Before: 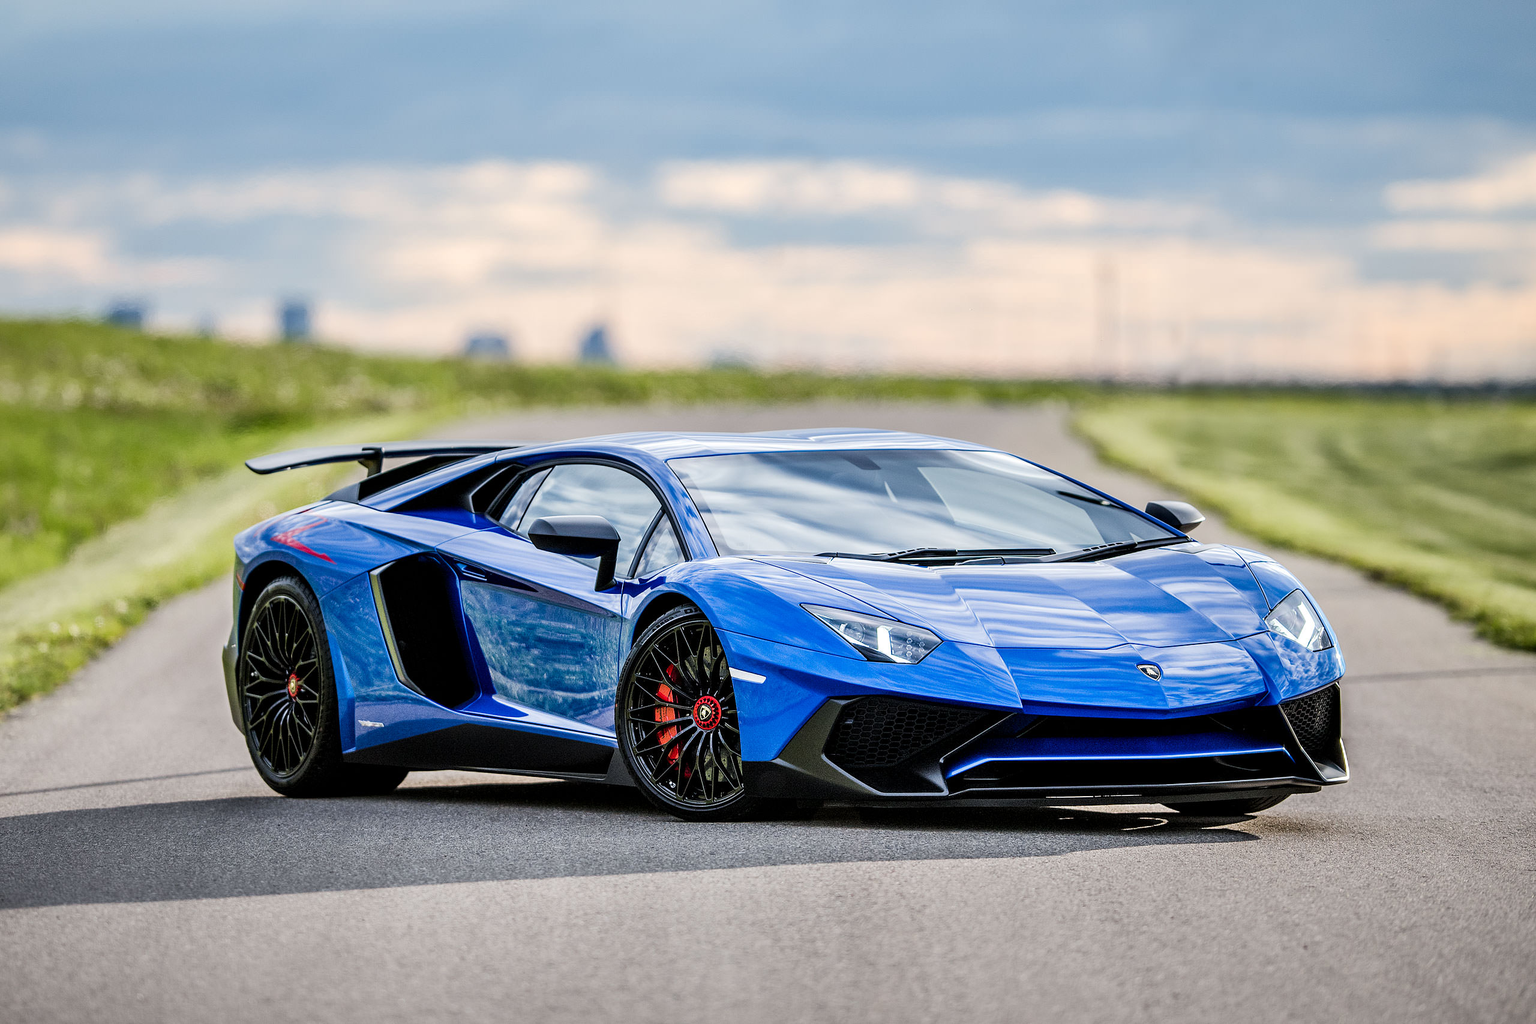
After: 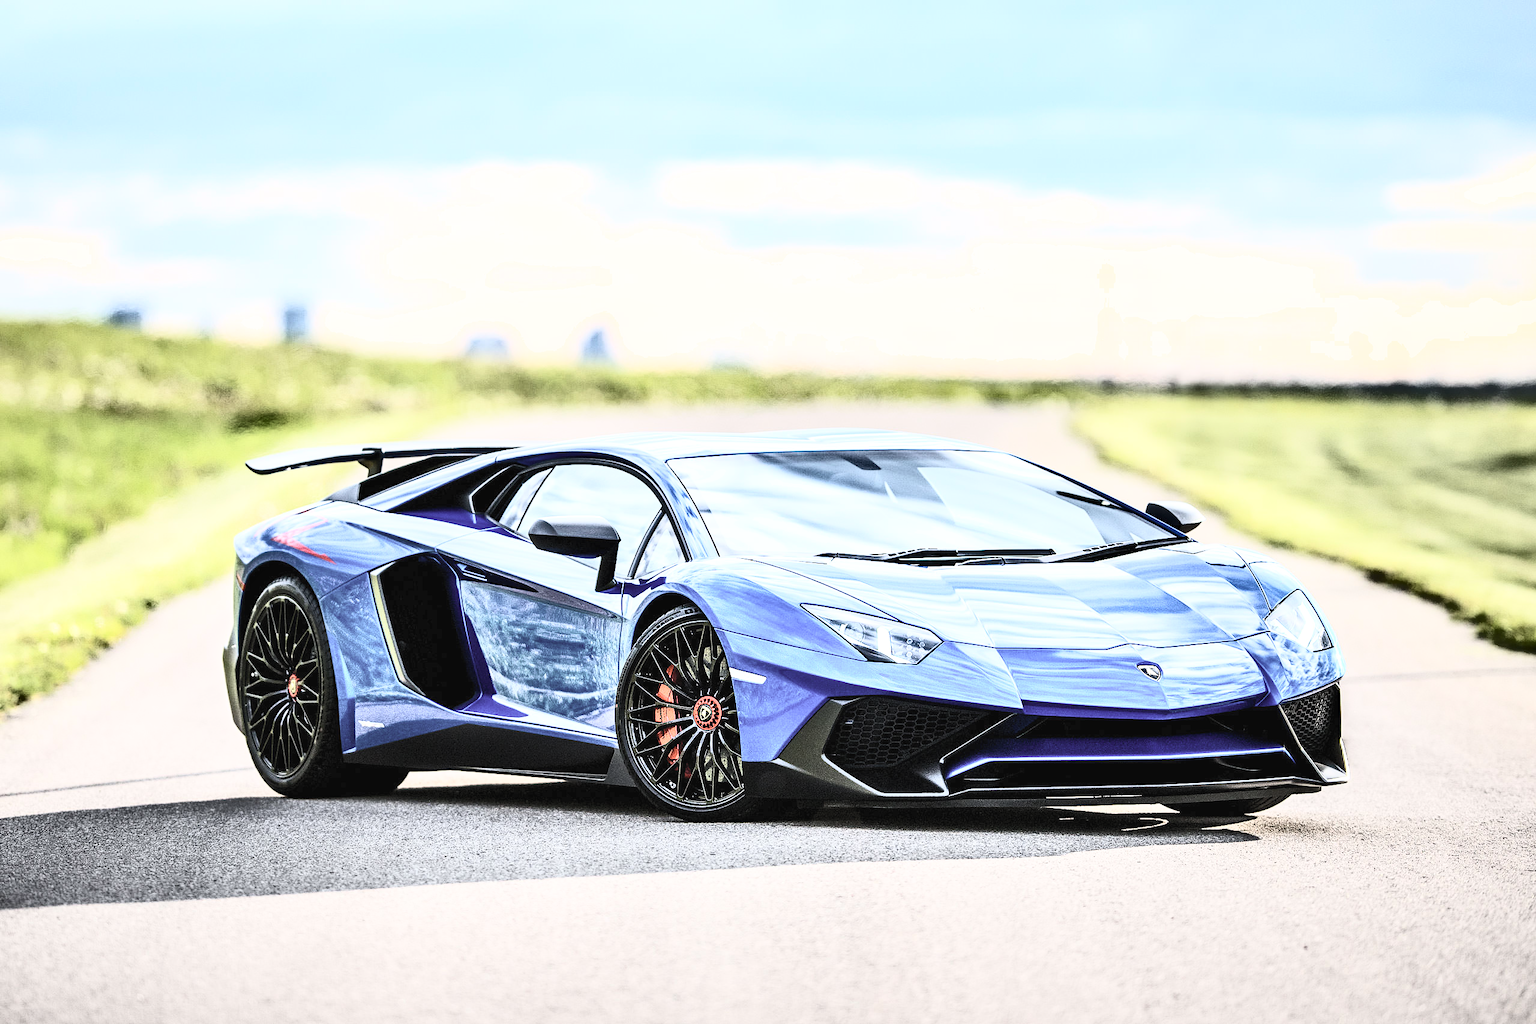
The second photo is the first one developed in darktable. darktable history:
exposure: black level correction 0, exposure 0.498 EV, compensate exposure bias true, compensate highlight preservation false
shadows and highlights: soften with gaussian
contrast brightness saturation: contrast 0.56, brightness 0.573, saturation -0.33
